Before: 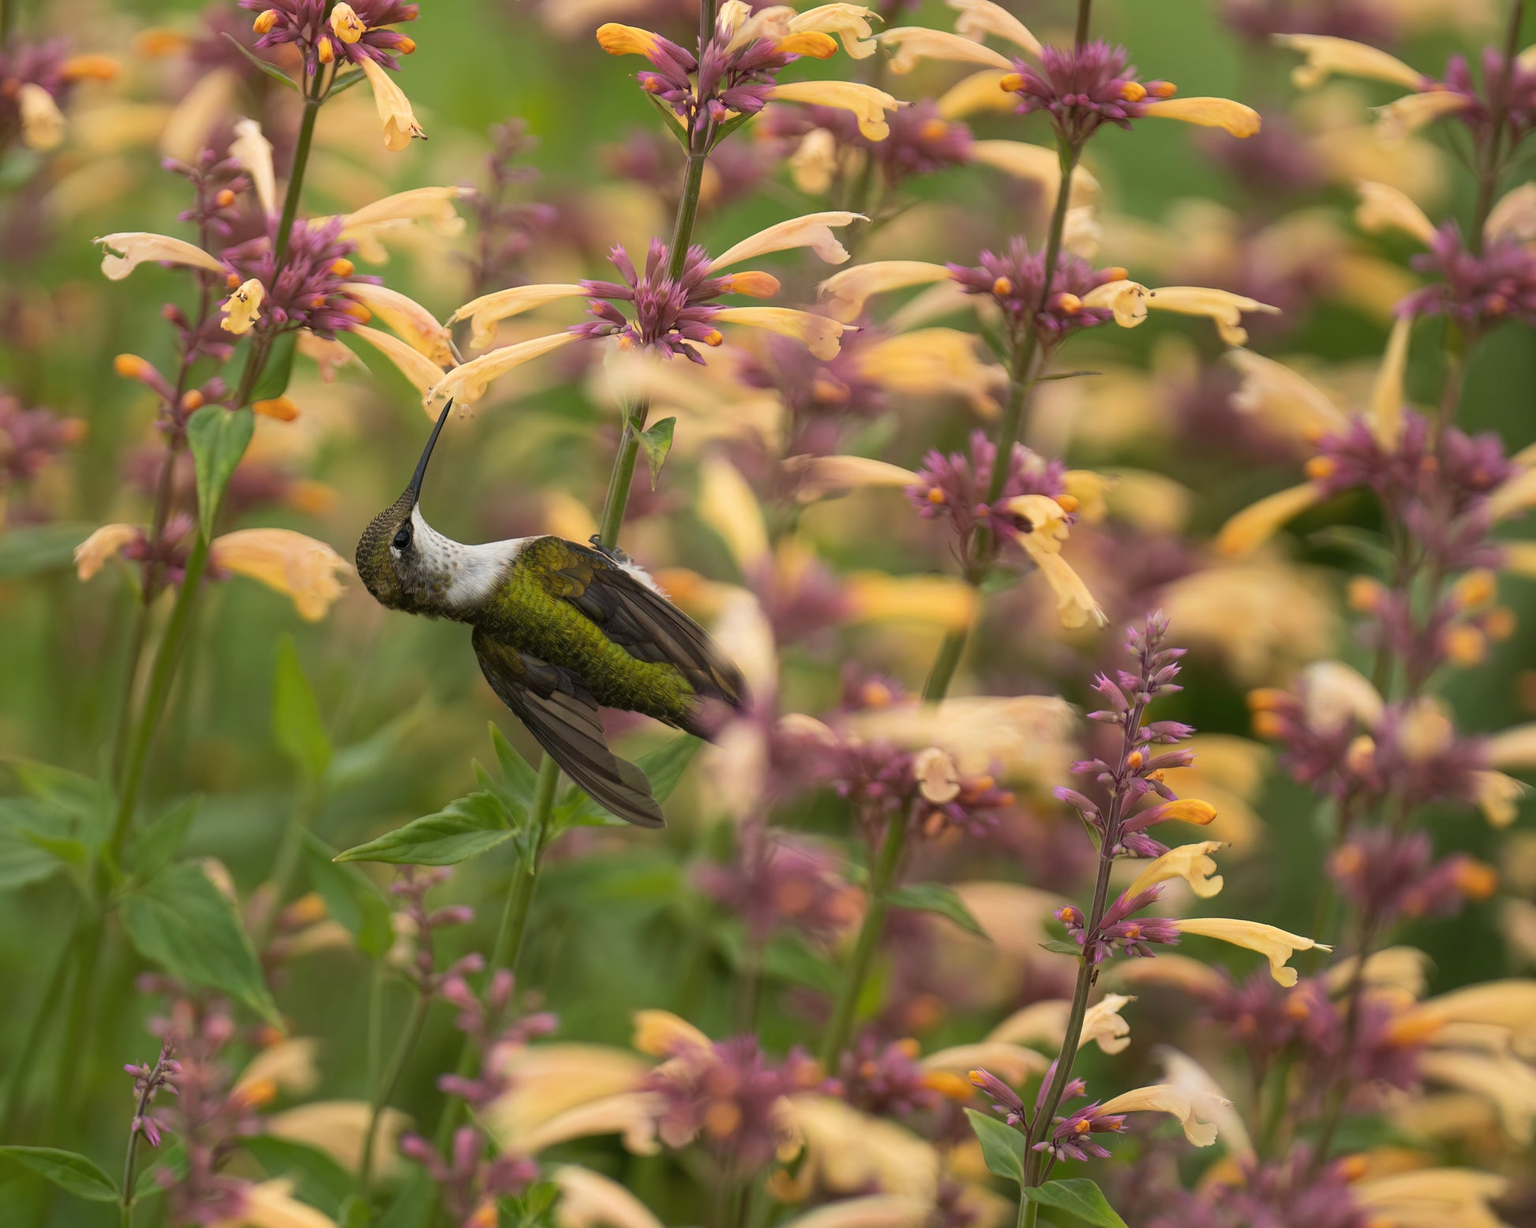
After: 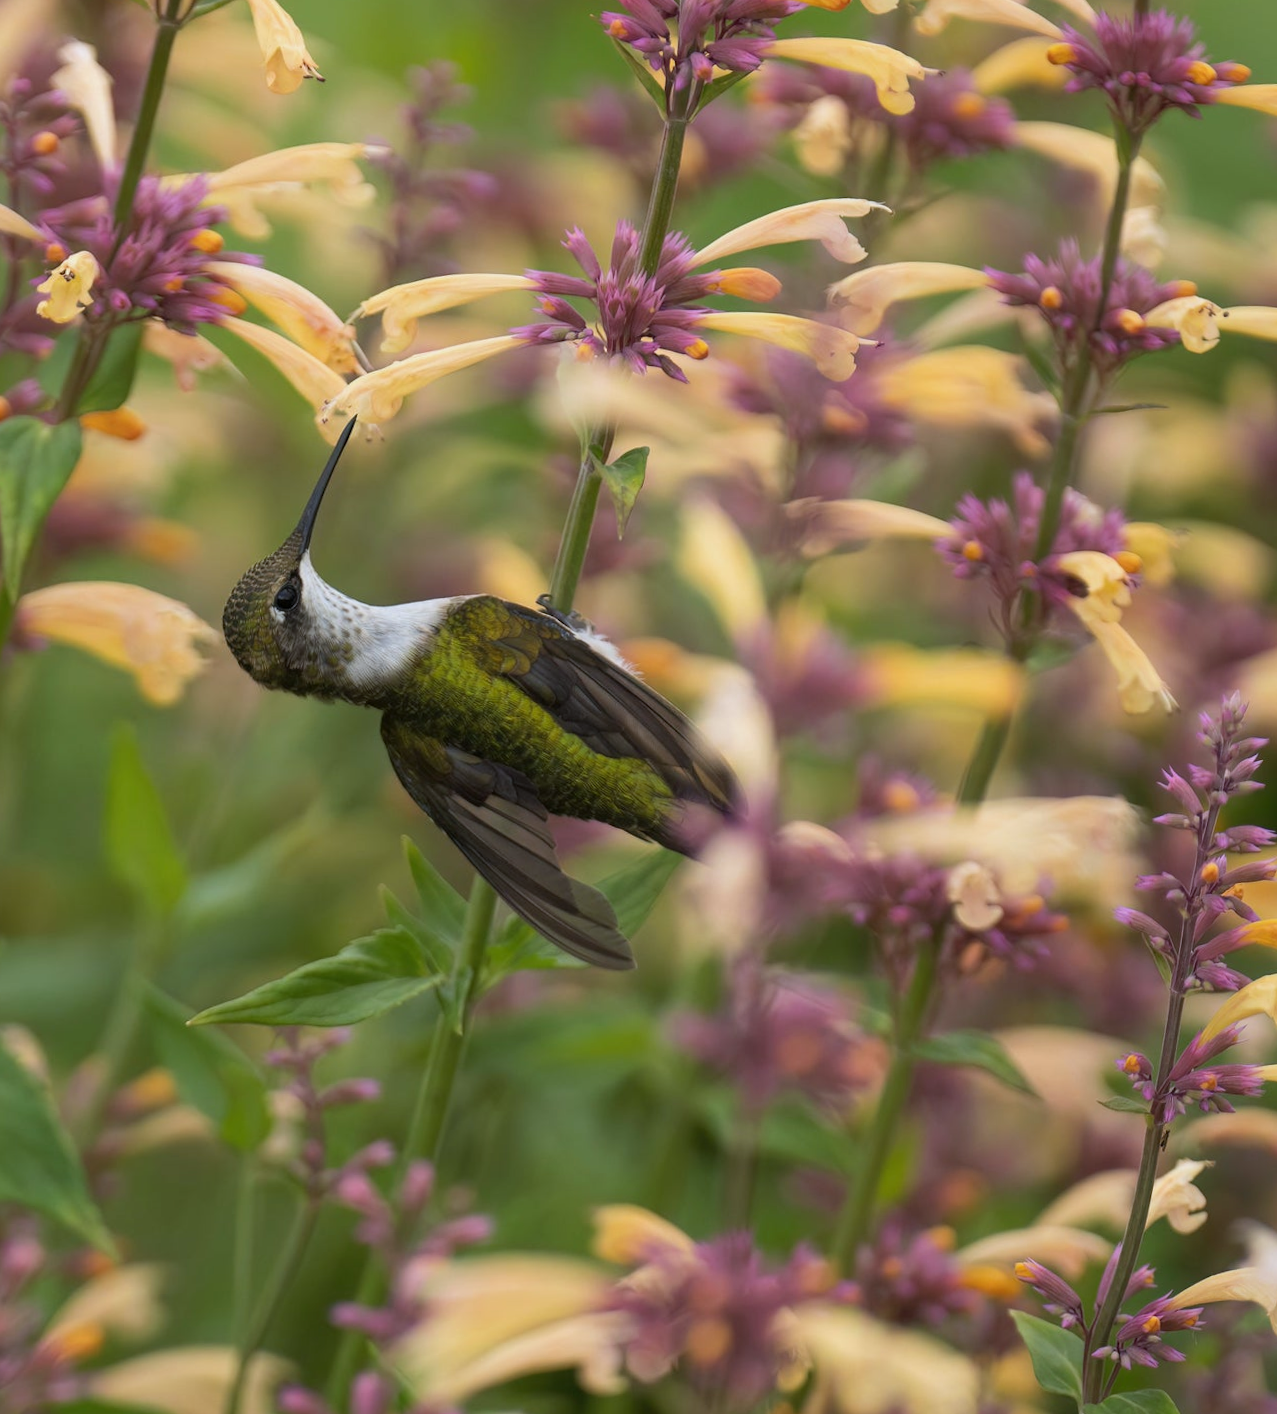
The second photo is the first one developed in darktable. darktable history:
crop and rotate: left 14.436%, right 18.898%
rotate and perspective: rotation -0.013°, lens shift (vertical) -0.027, lens shift (horizontal) 0.178, crop left 0.016, crop right 0.989, crop top 0.082, crop bottom 0.918
white balance: red 0.954, blue 1.079
